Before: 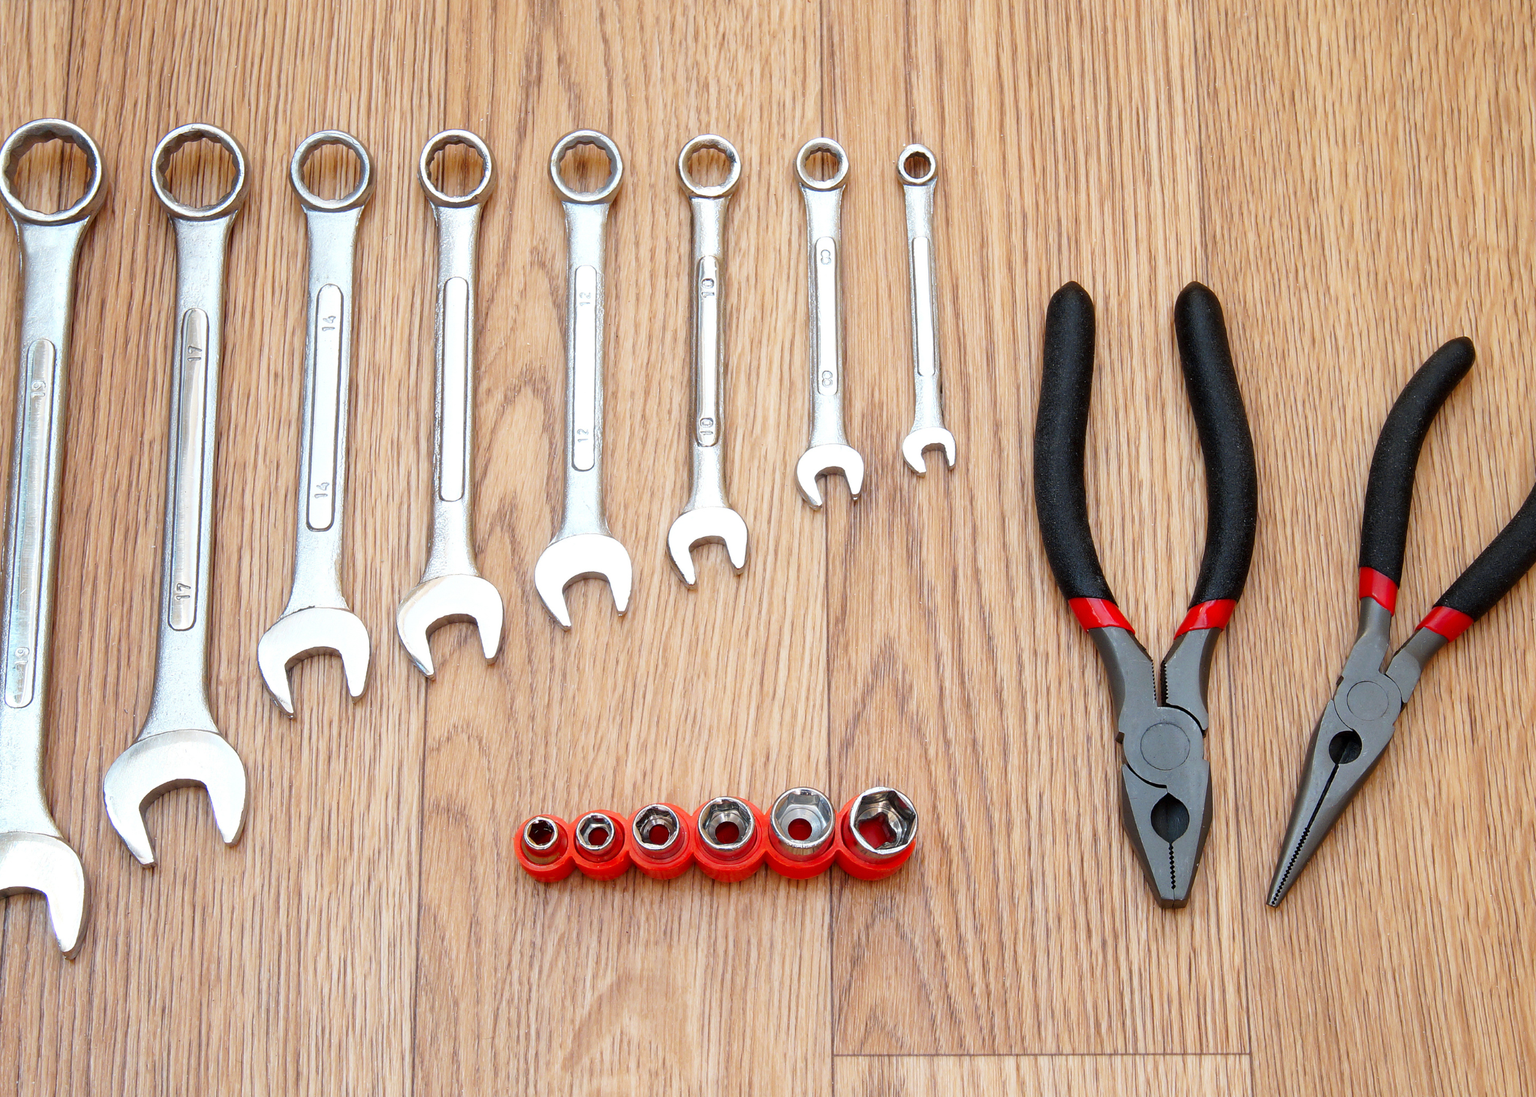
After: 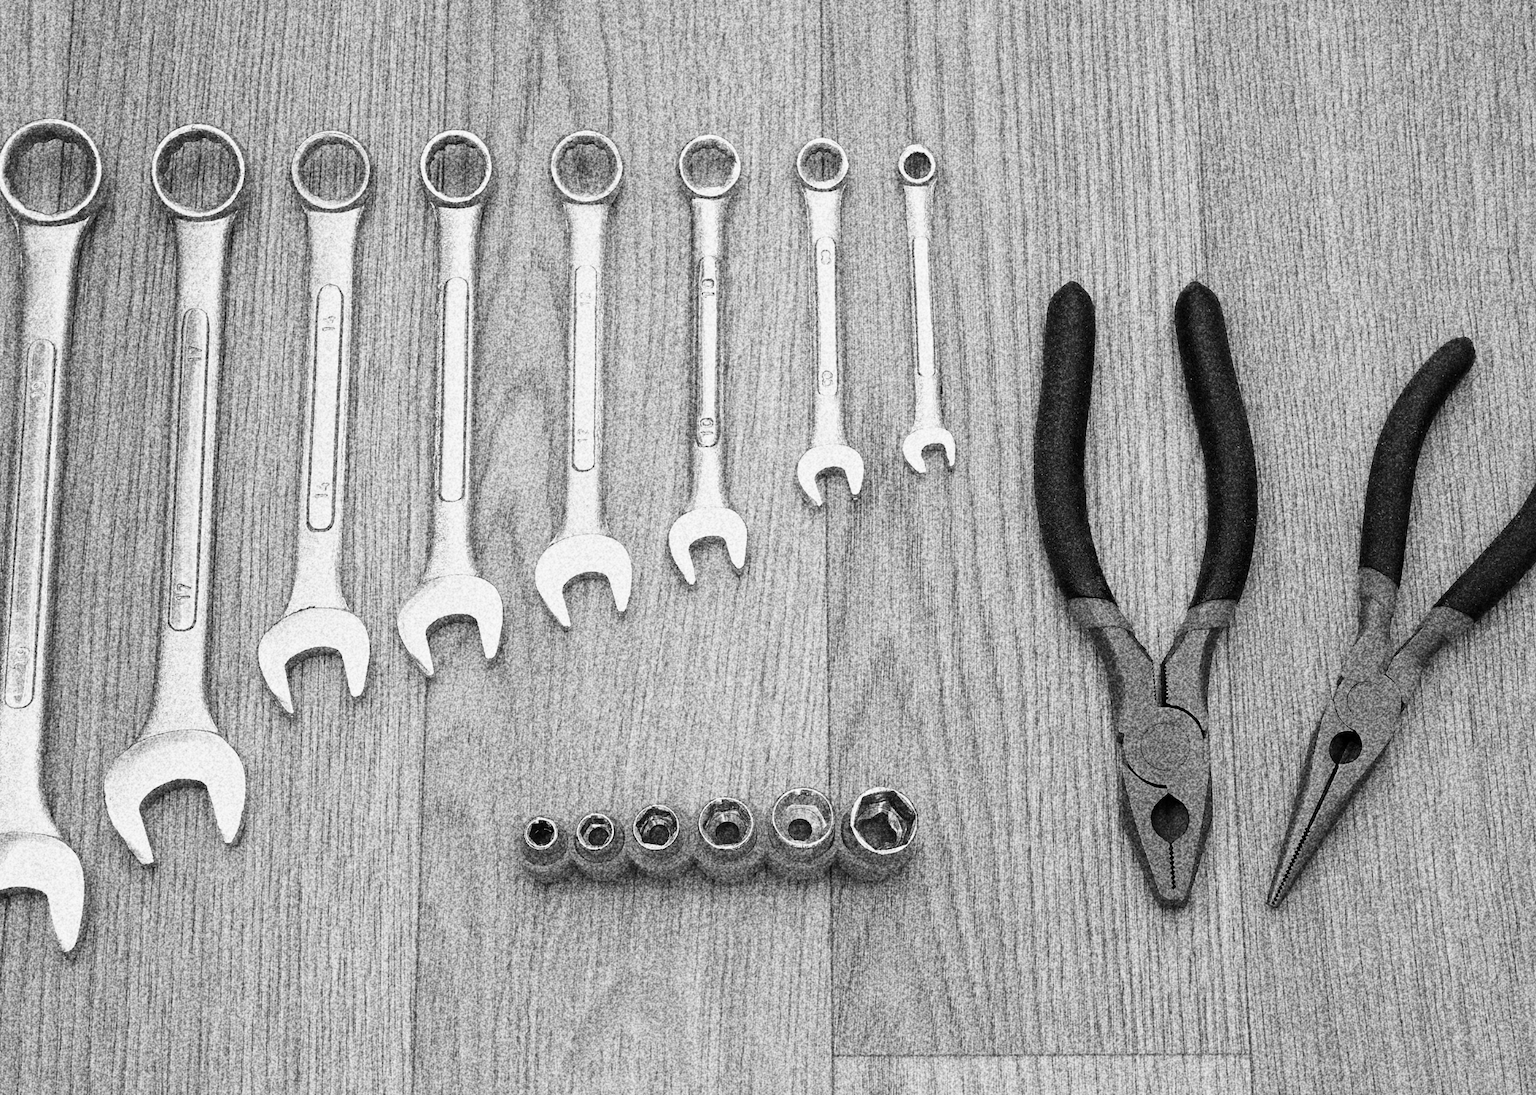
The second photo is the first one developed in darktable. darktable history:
monochrome: a 30.25, b 92.03
crop: bottom 0.071%
grain: coarseness 30.02 ISO, strength 100%
